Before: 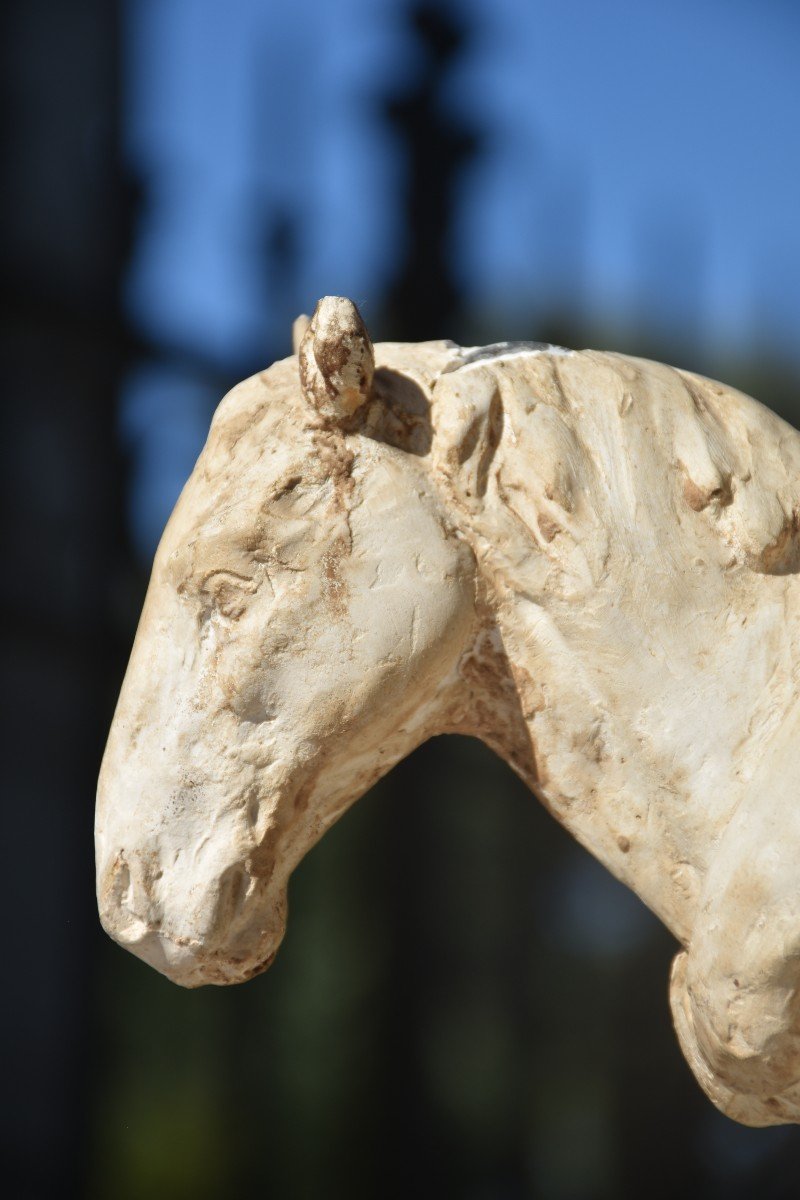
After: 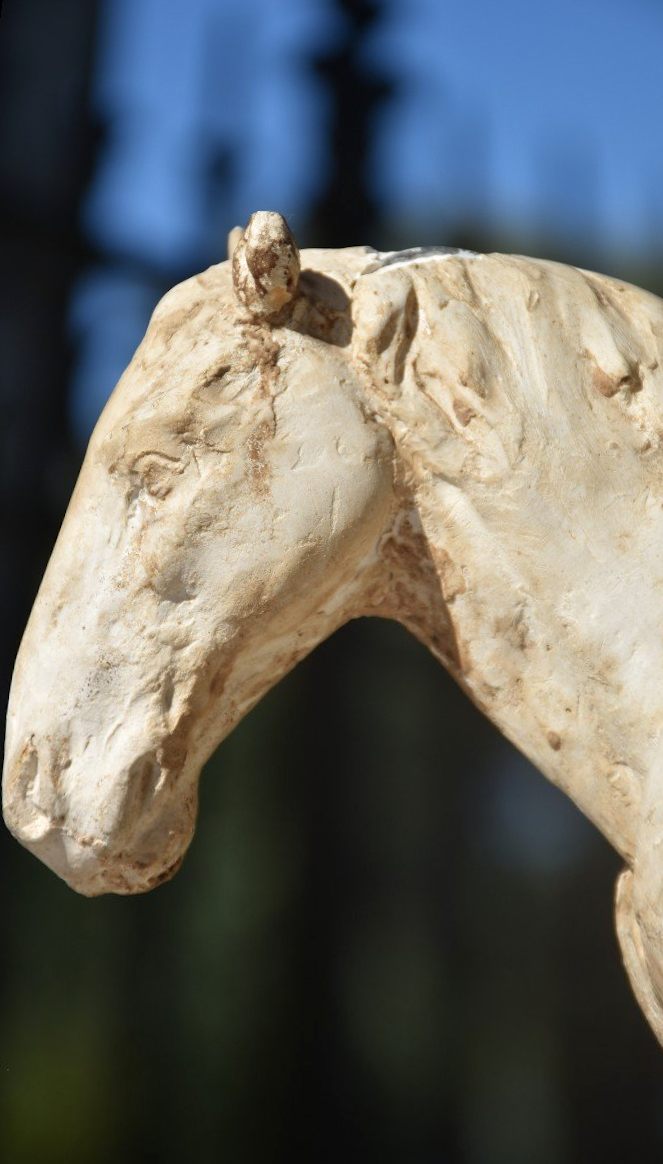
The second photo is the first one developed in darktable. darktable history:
exposure: black level correction 0.001, exposure 0.014 EV, compensate highlight preservation false
rotate and perspective: rotation 0.72°, lens shift (vertical) -0.352, lens shift (horizontal) -0.051, crop left 0.152, crop right 0.859, crop top 0.019, crop bottom 0.964
